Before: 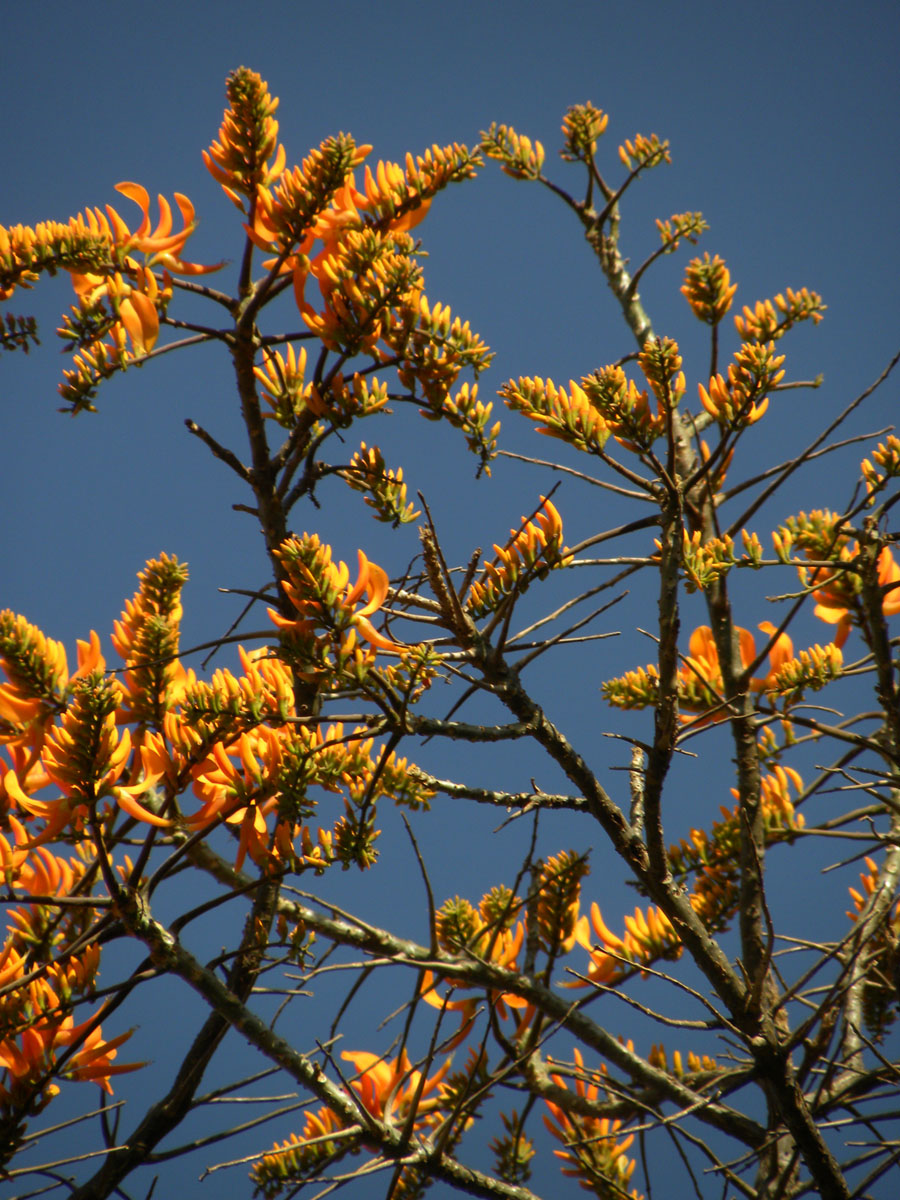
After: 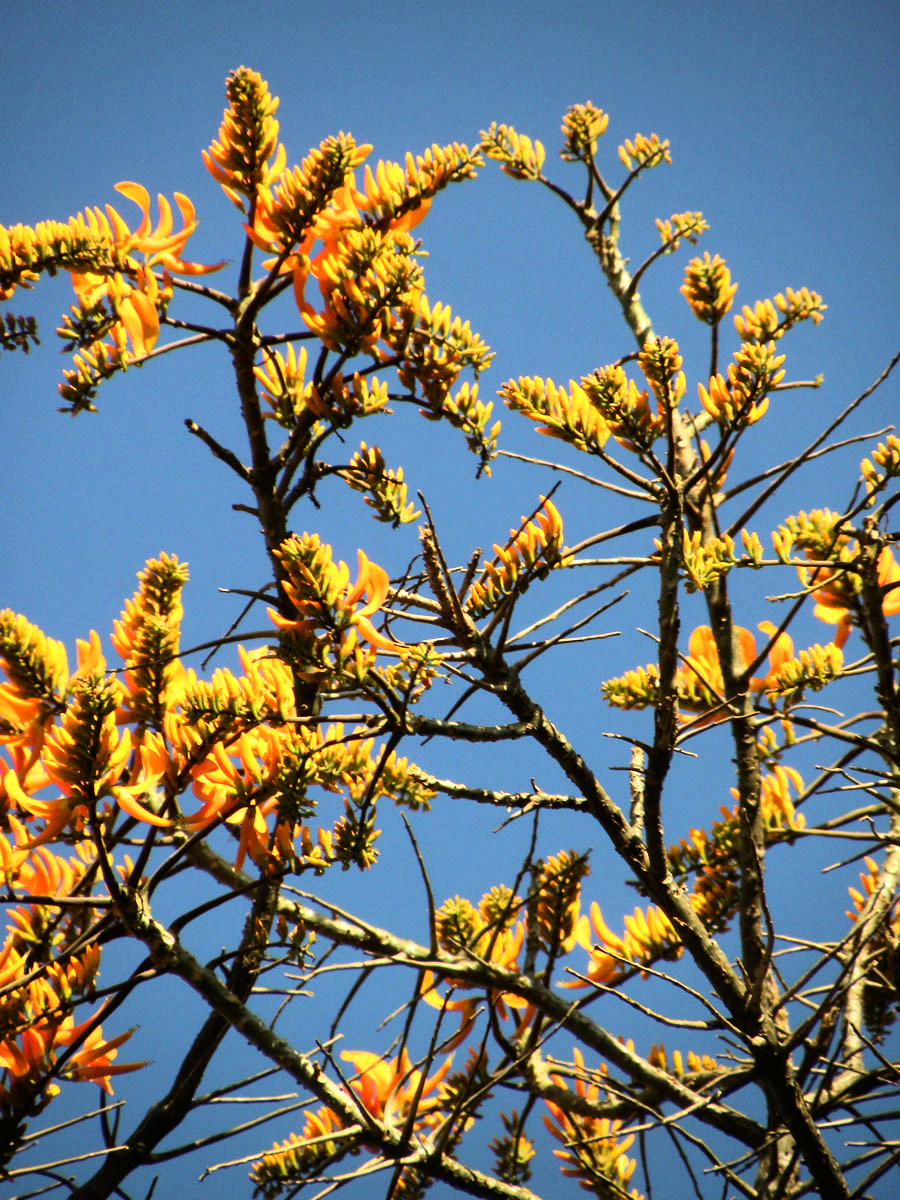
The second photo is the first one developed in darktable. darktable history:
base curve: curves: ch0 [(0, 0) (0.007, 0.004) (0.027, 0.03) (0.046, 0.07) (0.207, 0.54) (0.442, 0.872) (0.673, 0.972) (1, 1)]
velvia: on, module defaults
